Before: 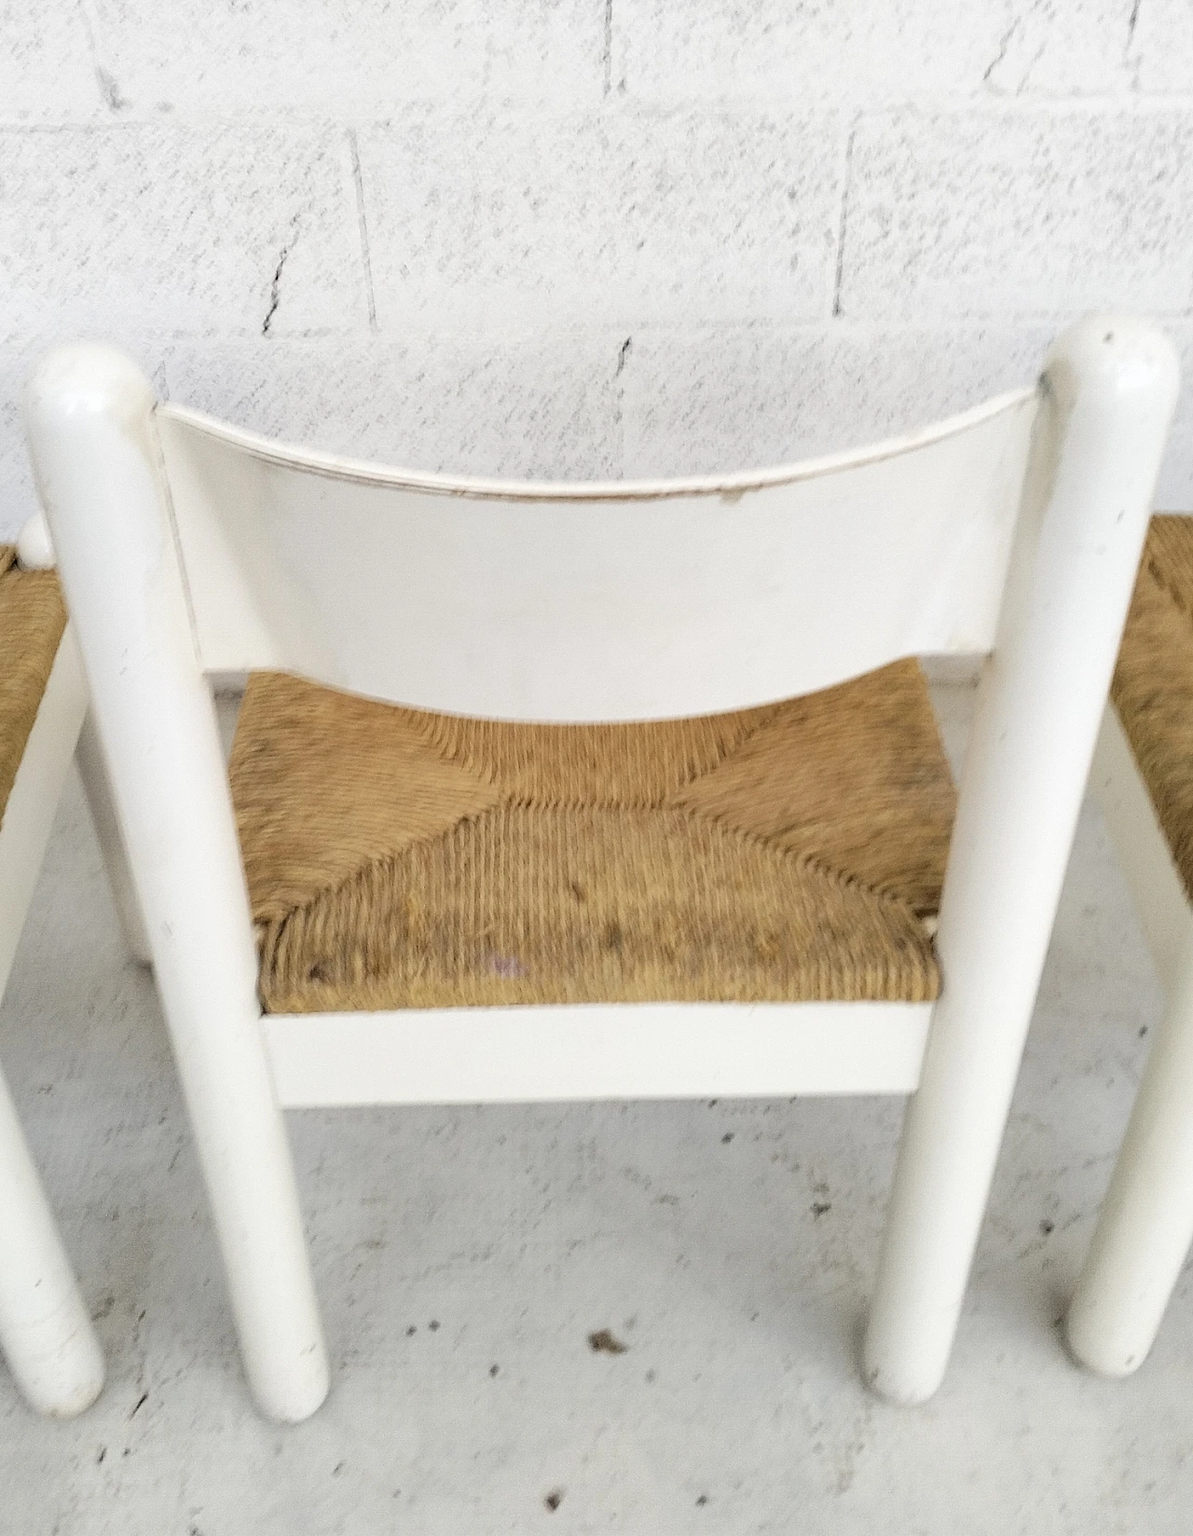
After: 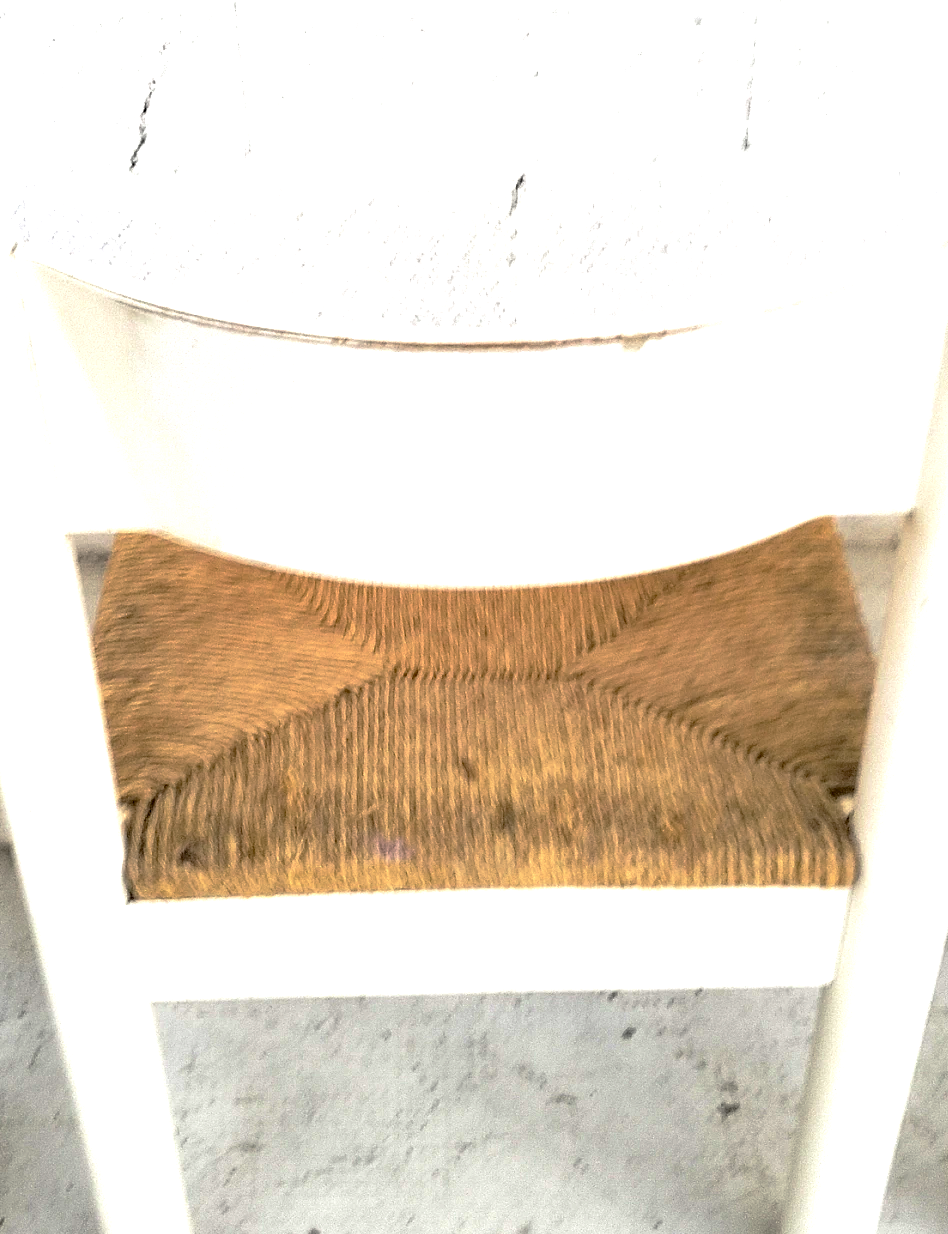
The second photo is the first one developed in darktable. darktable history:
base curve: curves: ch0 [(0, 0) (0.595, 0.418) (1, 1)], preserve colors none
crop and rotate: left 11.93%, top 11.424%, right 14.002%, bottom 13.665%
exposure: black level correction 0.007, exposure 0.104 EV, compensate highlight preservation false
tone equalizer: -8 EV -0.755 EV, -7 EV -0.717 EV, -6 EV -0.585 EV, -5 EV -0.399 EV, -3 EV 0.394 EV, -2 EV 0.6 EV, -1 EV 0.7 EV, +0 EV 0.744 EV
